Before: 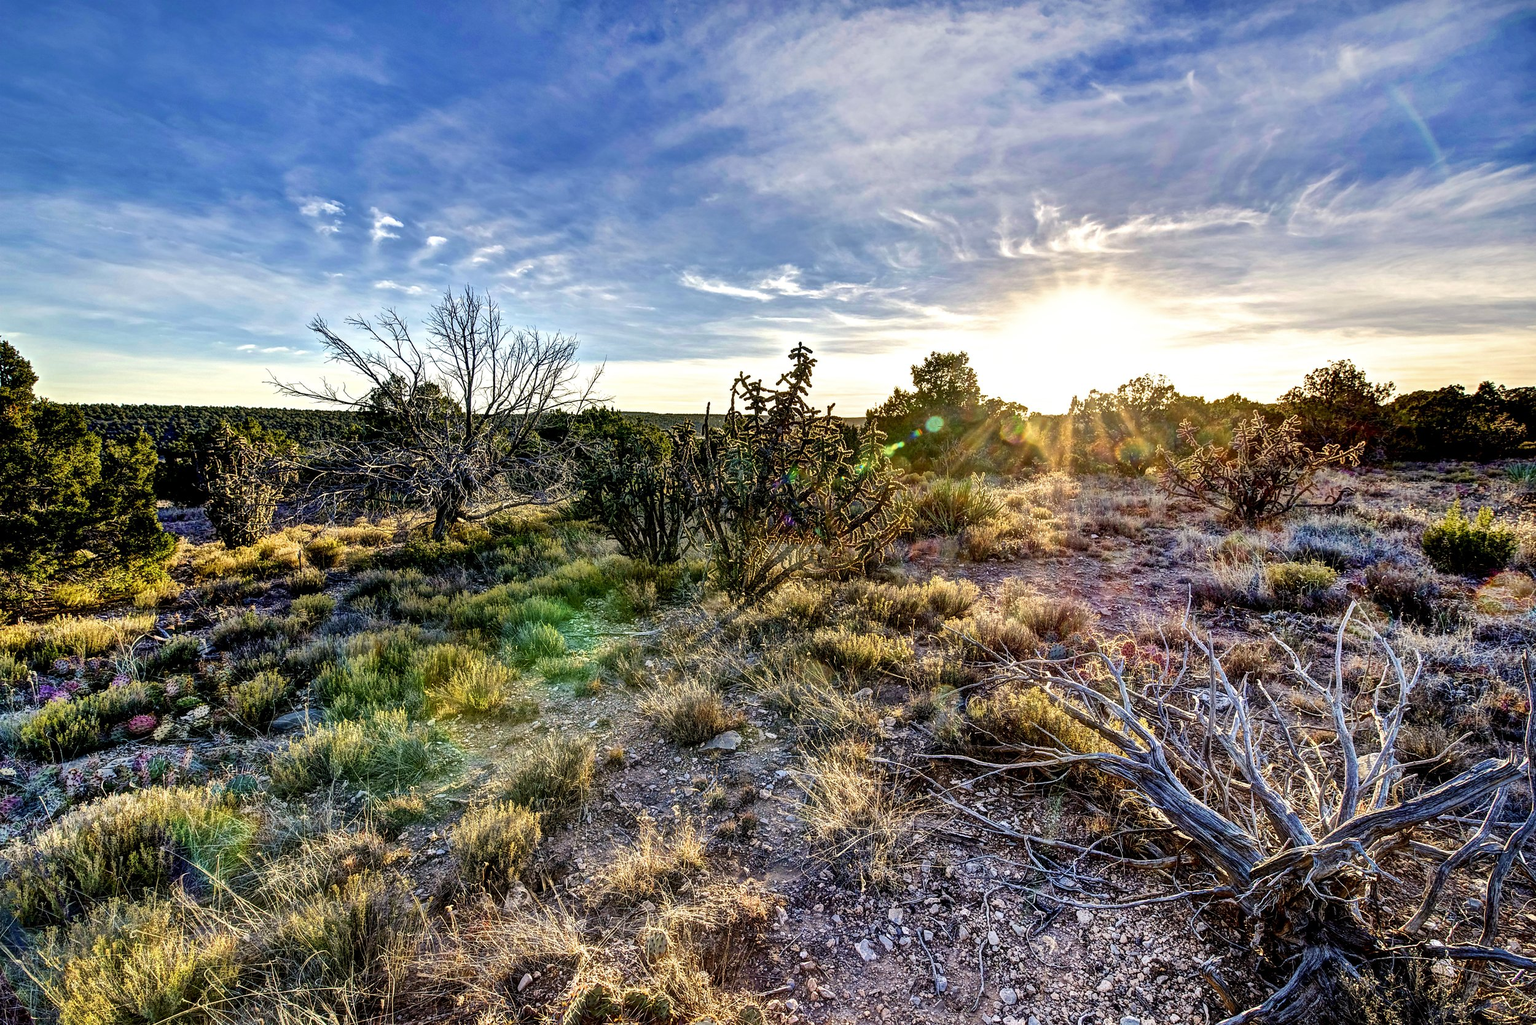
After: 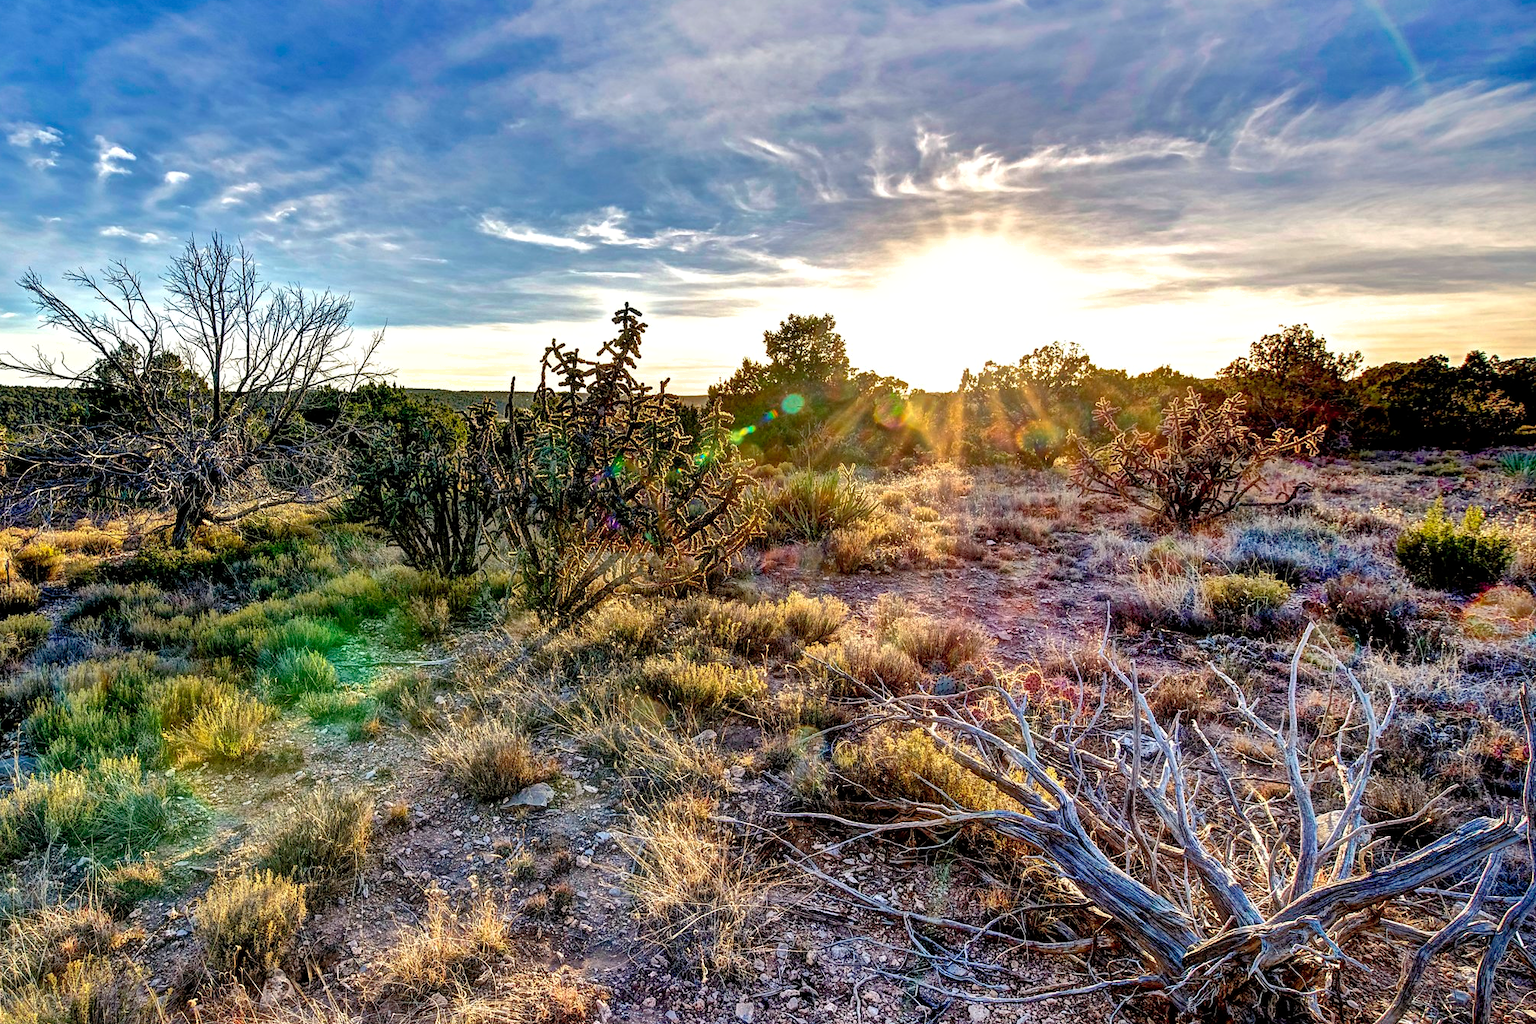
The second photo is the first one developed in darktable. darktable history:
shadows and highlights: on, module defaults
crop: left 19.159%, top 9.58%, bottom 9.58%
levels: levels [0, 0.492, 0.984]
